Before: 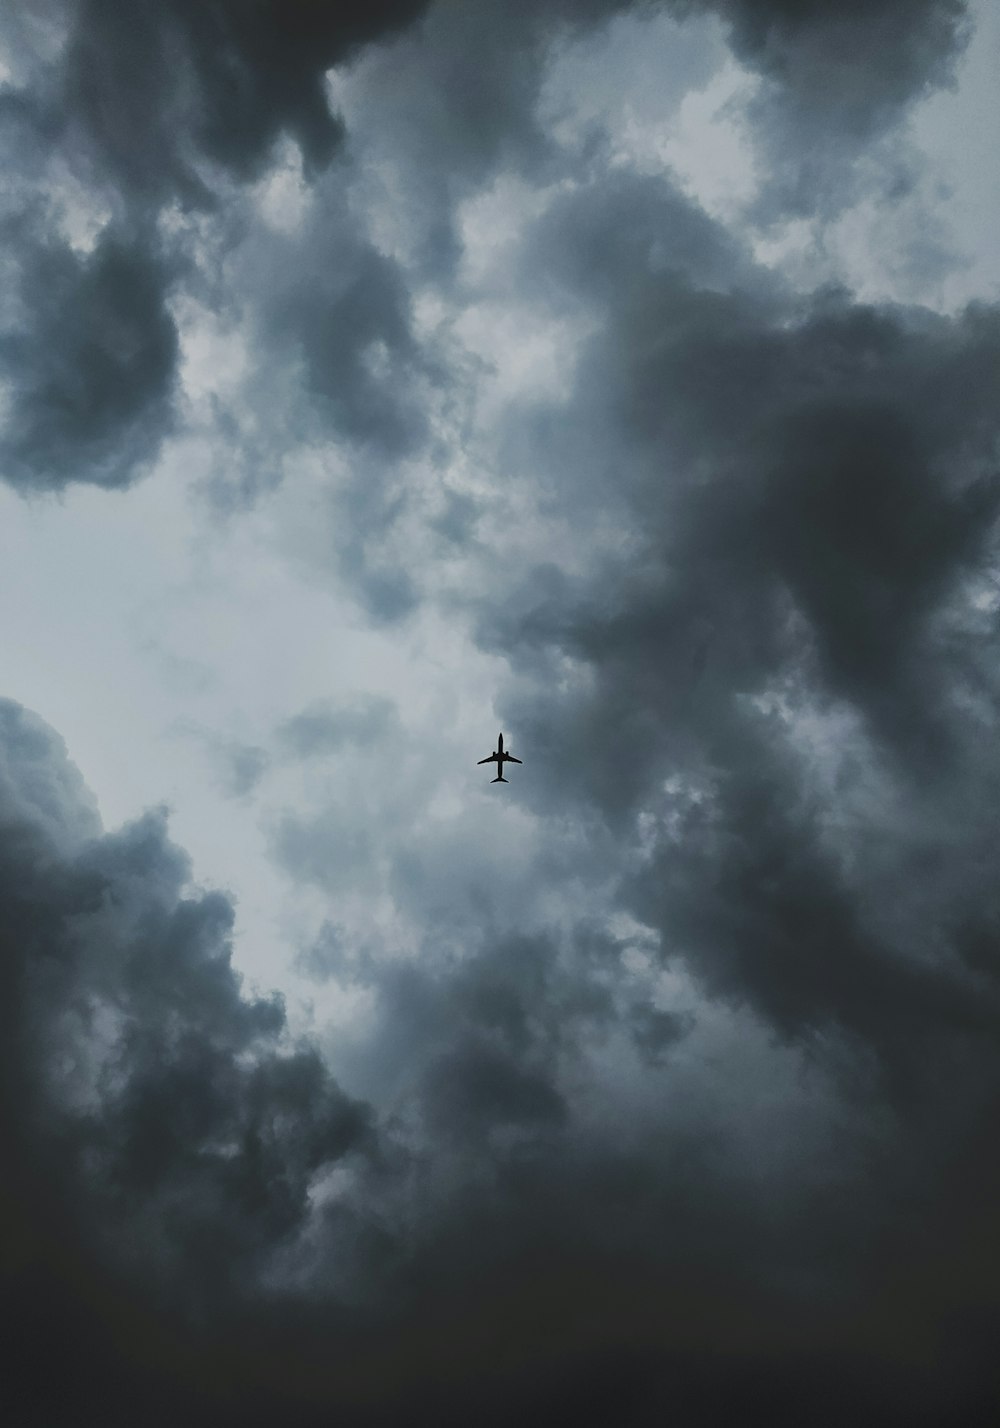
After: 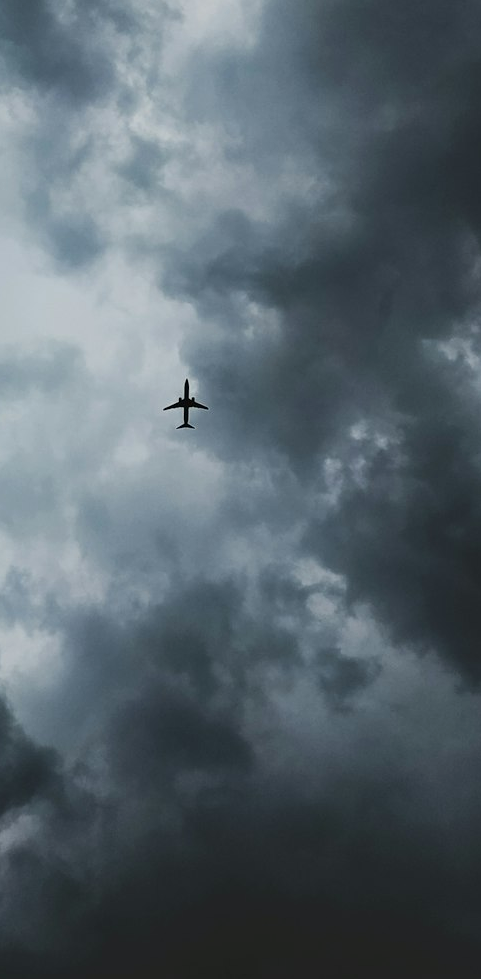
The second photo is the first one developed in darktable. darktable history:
crop: left 31.404%, top 24.824%, right 20.452%, bottom 6.564%
color calibration: illuminant same as pipeline (D50), adaptation XYZ, x 0.347, y 0.359, temperature 5018.43 K
contrast brightness saturation: contrast 0.144
